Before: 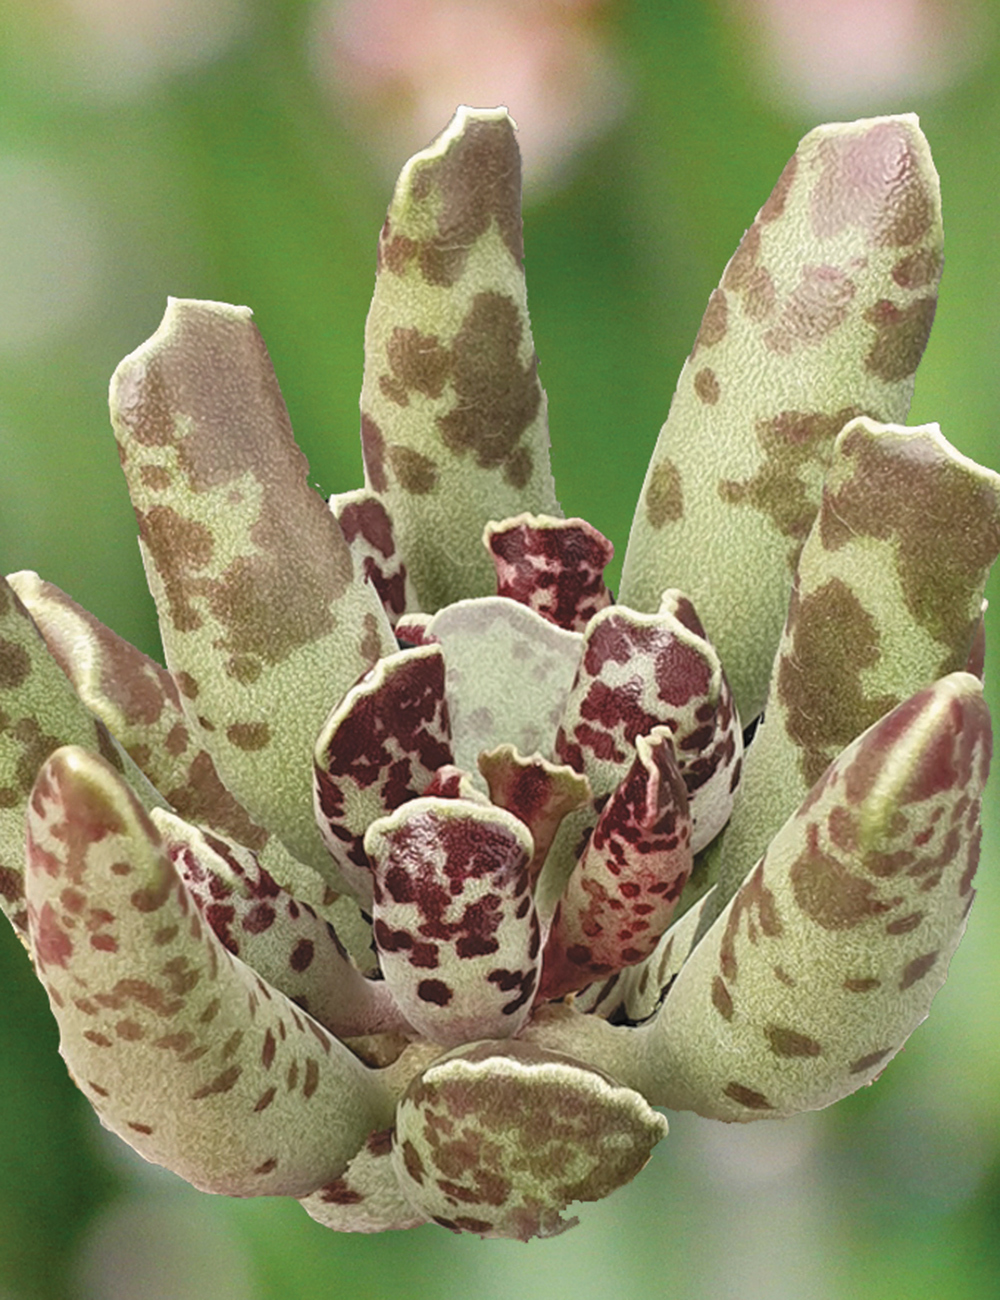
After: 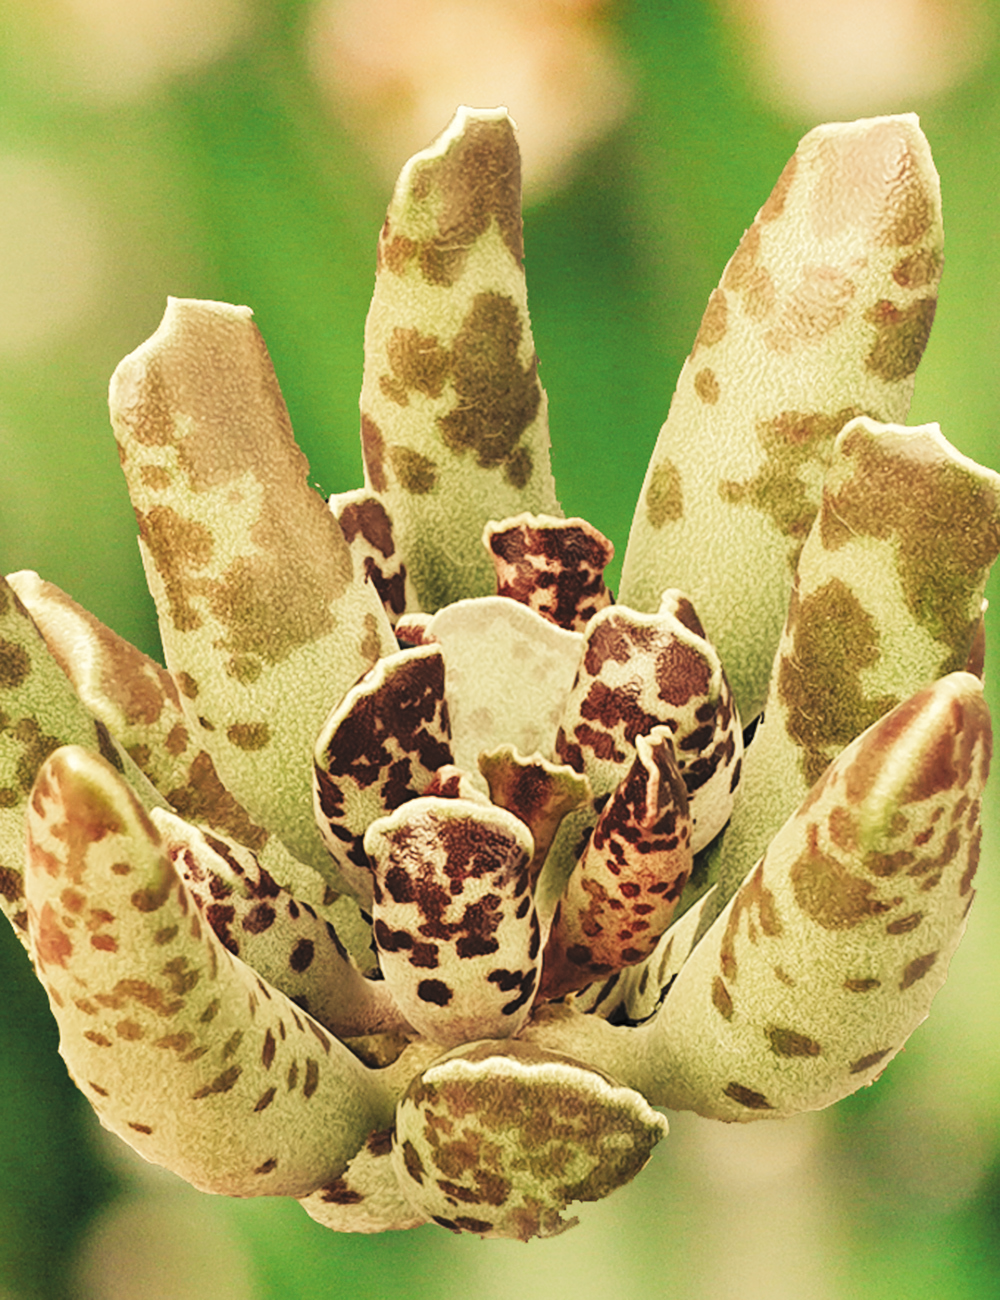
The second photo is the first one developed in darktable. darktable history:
tone curve: curves: ch0 [(0, 0) (0.003, 0.003) (0.011, 0.011) (0.025, 0.024) (0.044, 0.043) (0.069, 0.068) (0.1, 0.098) (0.136, 0.133) (0.177, 0.174) (0.224, 0.22) (0.277, 0.272) (0.335, 0.329) (0.399, 0.391) (0.468, 0.459) (0.543, 0.542) (0.623, 0.622) (0.709, 0.708) (0.801, 0.8) (0.898, 0.897) (1, 1)], preserve colors none
color look up table: target L [97.35, 95.67, 92.67, 92.88, 80.66, 80.62, 79.17, 69.53, 68.49, 66.71, 49.53, 48.67, 11.94, 9.227, 200, 88.62, 84.25, 84.18, 84.35, 73.87, 65.57, 60.87, 54.59, 50.71, 50.31, 25.76, 3.299, 0, 90.81, 84.88, 90.96, 87.64, 90.38, 74.26, 71.7, 82.31, 82.86, 63.77, 75.61, 41.96, 31.88, 25.64, 30.86, 10.23, 94.54, 93.53, 86.93, 72.57, 22.89], target a [-4.336, -11.67, -18.99, -22.24, -16.91, -15.61, -5.424, -55.85, 1.99, -33.8, -42.43, -0.8, -7.181, -14.17, 0, 3.881, 9.259, 9.376, 15.39, 33.43, 8.45, 55.29, 46.43, 28.59, 62.37, 47.35, 7.481, 0, 7.593, -4.844, 8.796, 5.005, 6.73, 17.79, 41.31, 3.545, 8.929, 12.72, 13.51, 63.78, 10.27, 13.54, 26.78, 13.39, -16.65, -2.737, -16.02, -20.79, -17.83], target b [26.19, 44.05, 25.79, 37.51, 59.31, 25.1, 35.87, 57.18, 69.3, 34.35, 42.66, 34.58, 9.84, 4.612, 0, 24.41, 77.6, 61.45, 34.43, 50.05, 29.71, 68.4, 58.39, 39.31, 35.65, 30.7, 1.008, 0, 17.77, -4.417, 8.63, 11.54, 2.478, 24.78, 21.51, -9.693, -8.204, 13.55, 14.65, 11.54, 6.033, -32.09, -32.37, -10.94, 1.818, 1.692, -2.131, 4.968, -5.984], num patches 49
